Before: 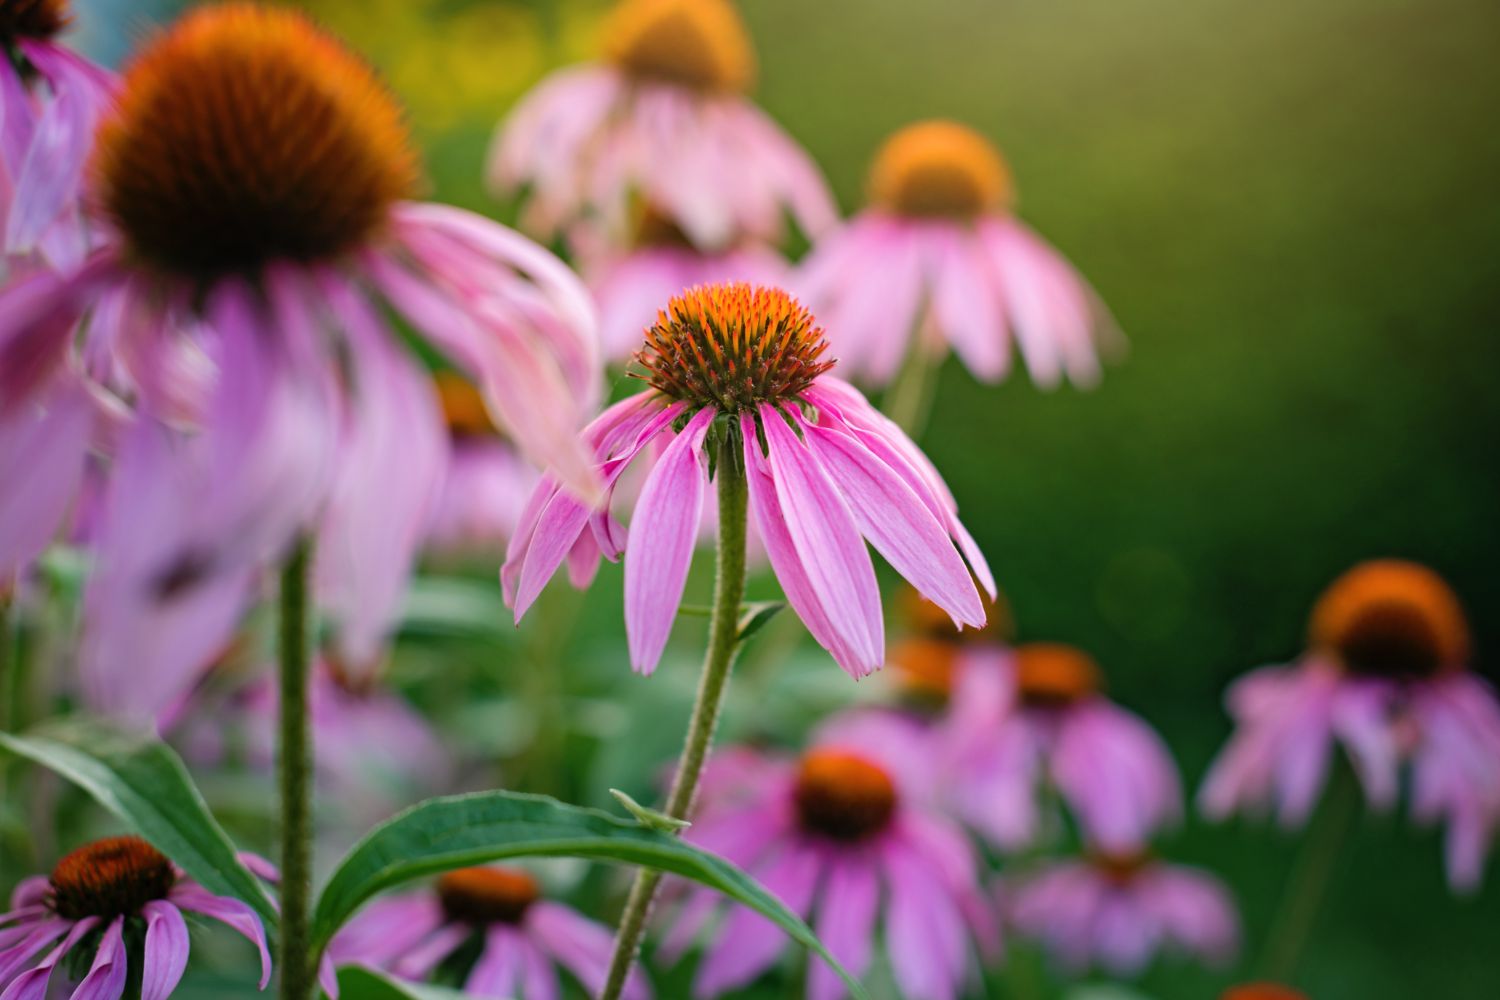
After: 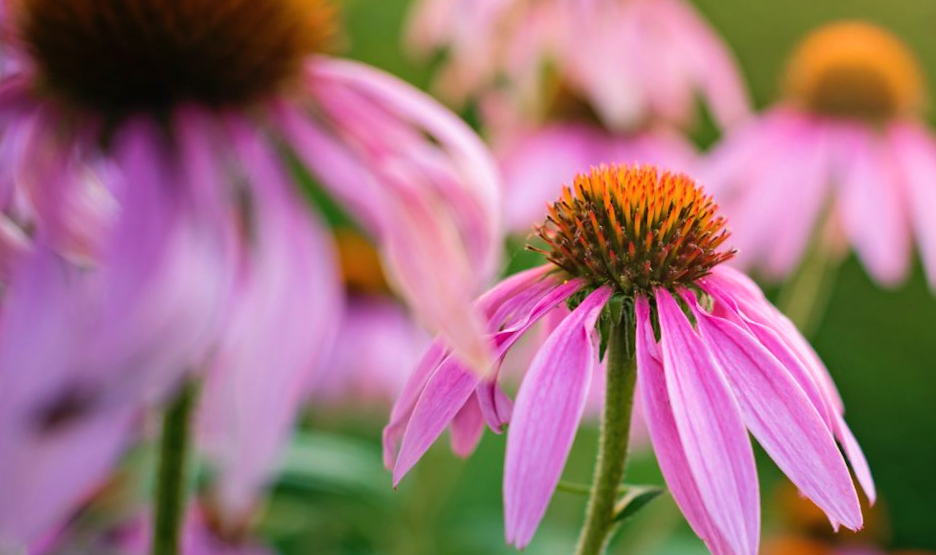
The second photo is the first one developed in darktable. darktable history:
velvia: on, module defaults
crop and rotate: angle -4.99°, left 2.122%, top 6.945%, right 27.566%, bottom 30.519%
